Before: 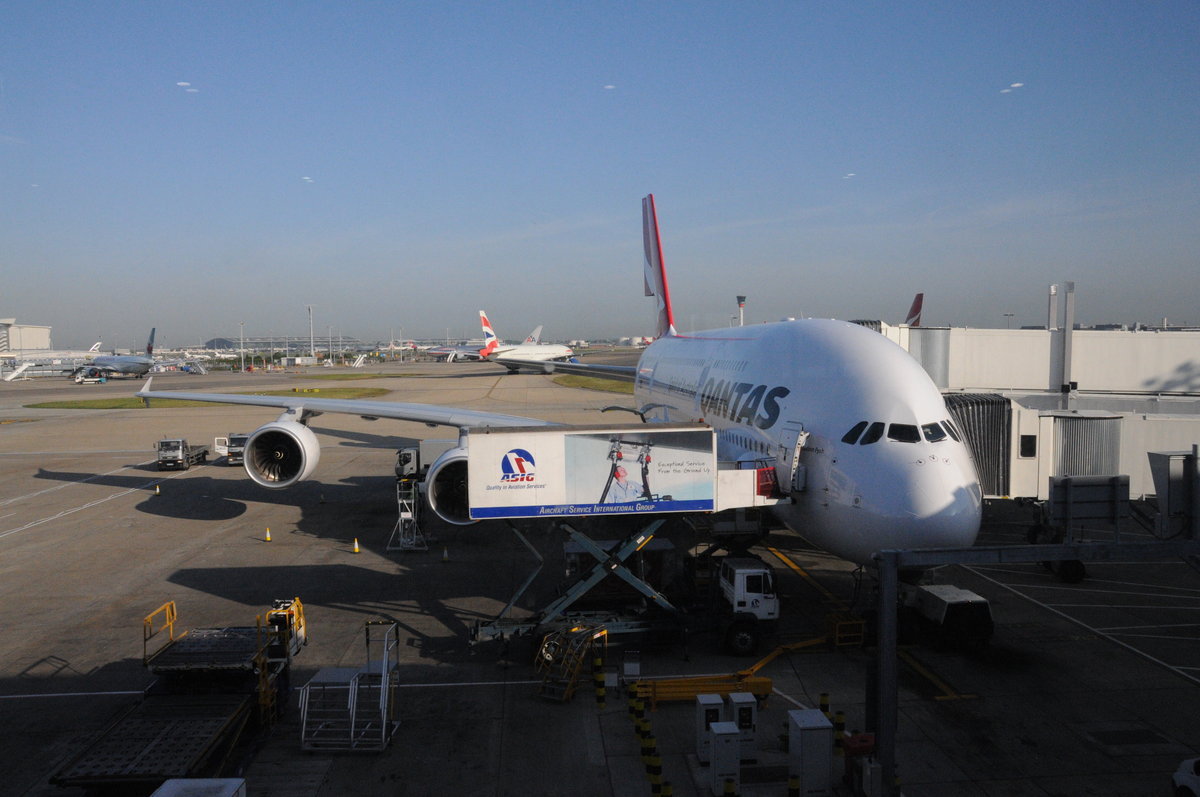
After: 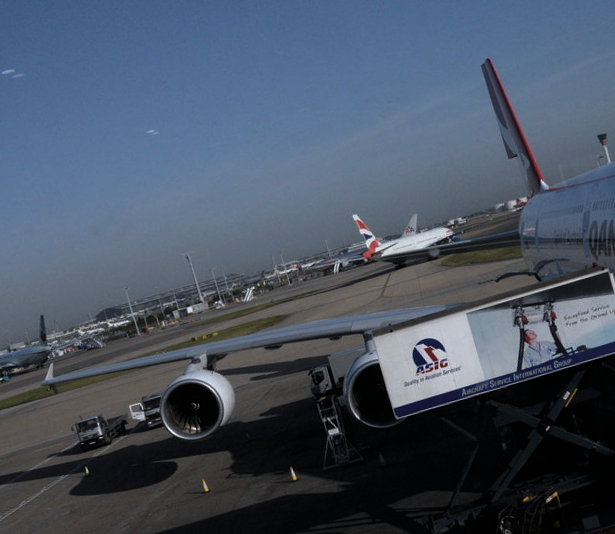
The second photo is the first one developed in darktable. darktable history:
color calibration: x 0.37, y 0.377, temperature 4289.93 K
rotate and perspective: rotation -14.8°, crop left 0.1, crop right 0.903, crop top 0.25, crop bottom 0.748
levels: levels [0, 0.618, 1]
crop: left 5.114%, right 38.589%
